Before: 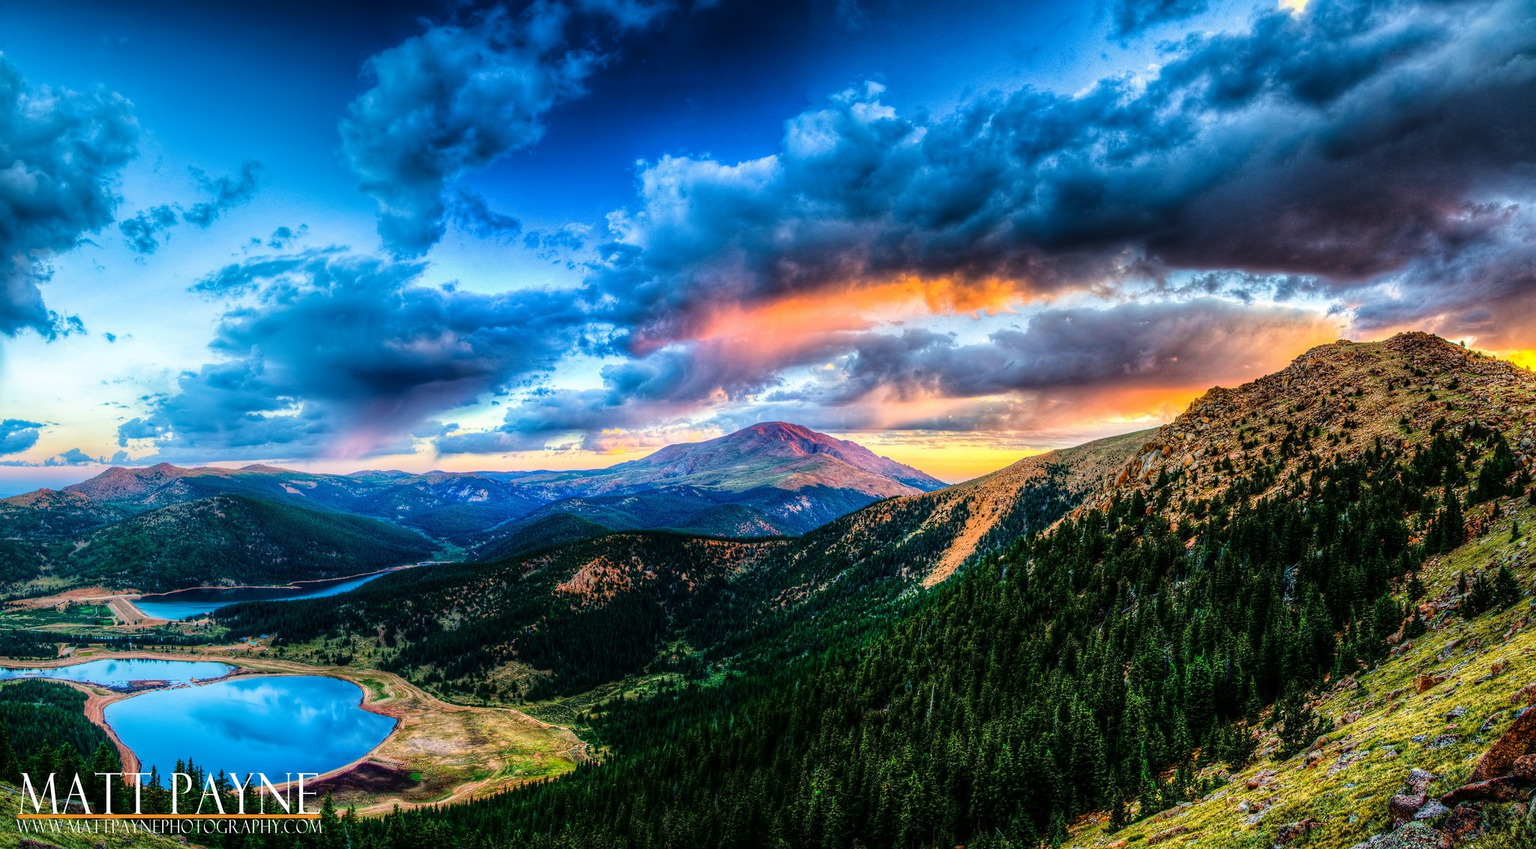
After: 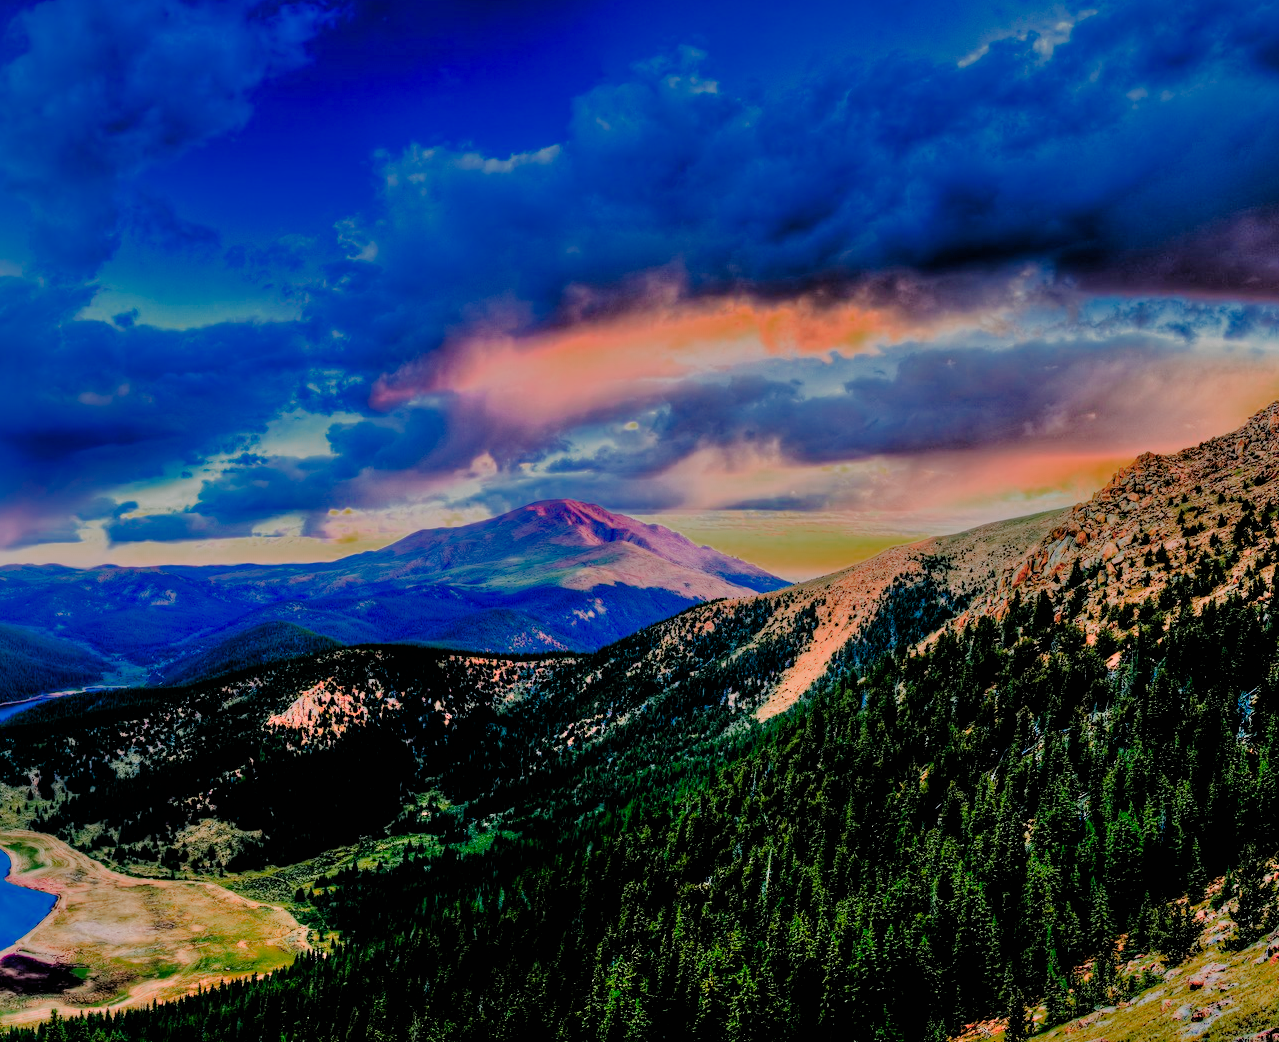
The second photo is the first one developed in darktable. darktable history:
color zones: curves: ch0 [(0, 0.553) (0.123, 0.58) (0.23, 0.419) (0.468, 0.155) (0.605, 0.132) (0.723, 0.063) (0.833, 0.172) (0.921, 0.468)]; ch1 [(0.025, 0.645) (0.229, 0.584) (0.326, 0.551) (0.537, 0.446) (0.599, 0.911) (0.708, 1) (0.805, 0.944)]; ch2 [(0.086, 0.468) (0.254, 0.464) (0.638, 0.564) (0.702, 0.592) (0.768, 0.564)]
shadows and highlights: shadows 52.31, highlights -28.51, soften with gaussian
crop and rotate: left 23.157%, top 5.644%, right 14.389%, bottom 2.285%
filmic rgb: black relative exposure -4.42 EV, white relative exposure 6.6 EV, hardness 1.9, contrast 0.517
